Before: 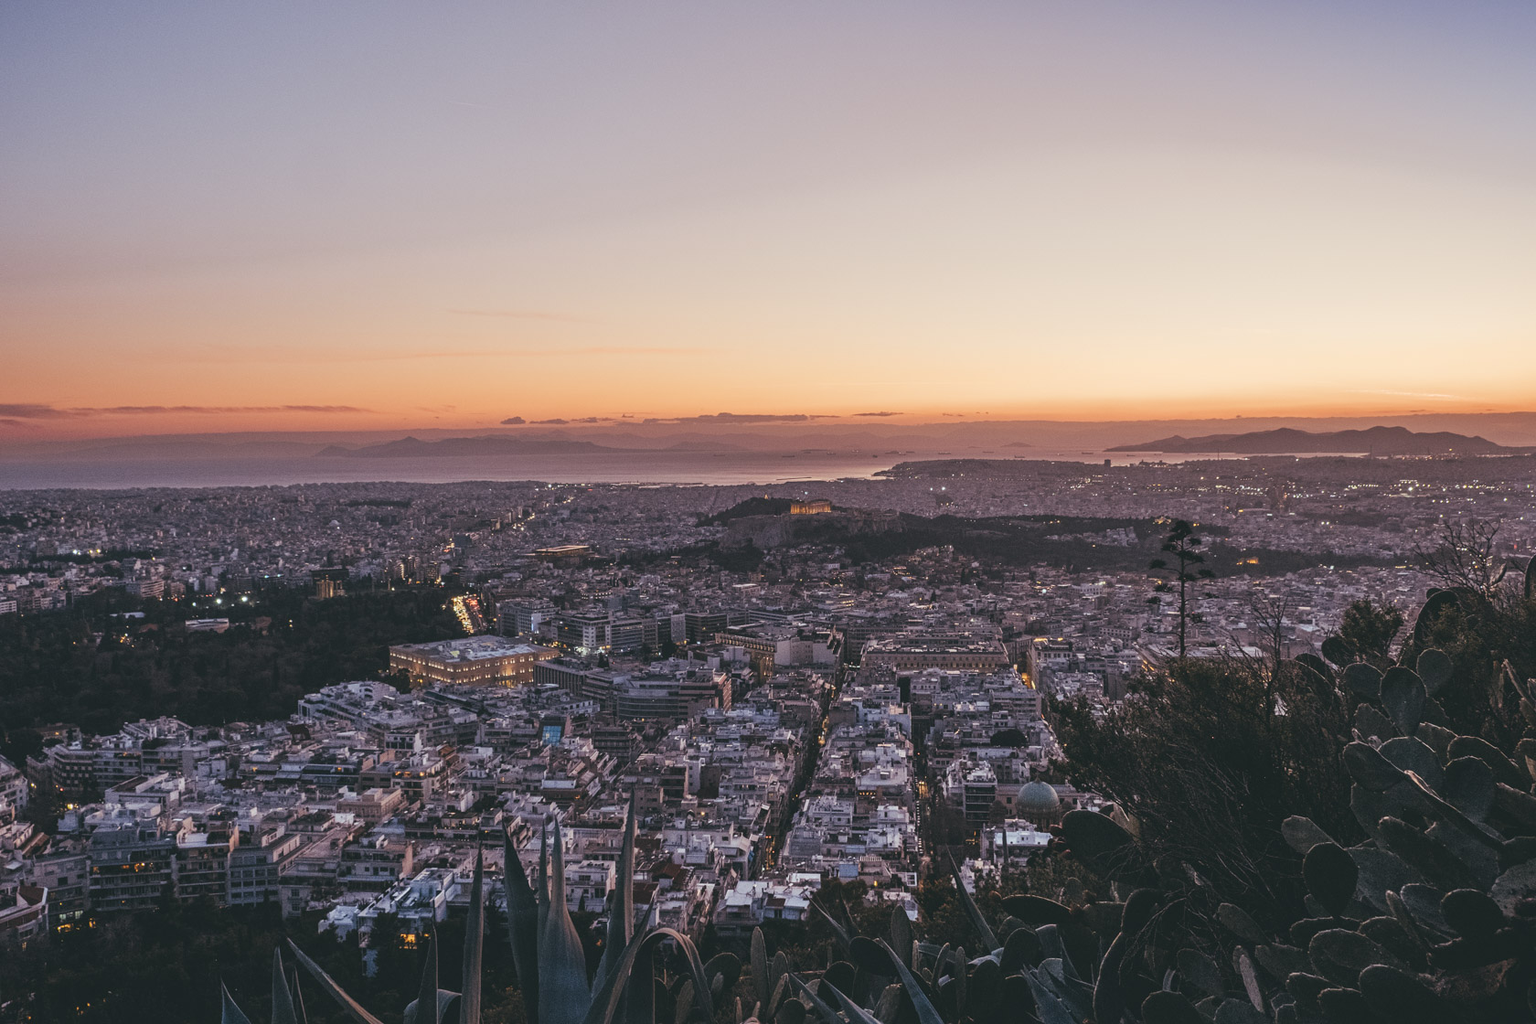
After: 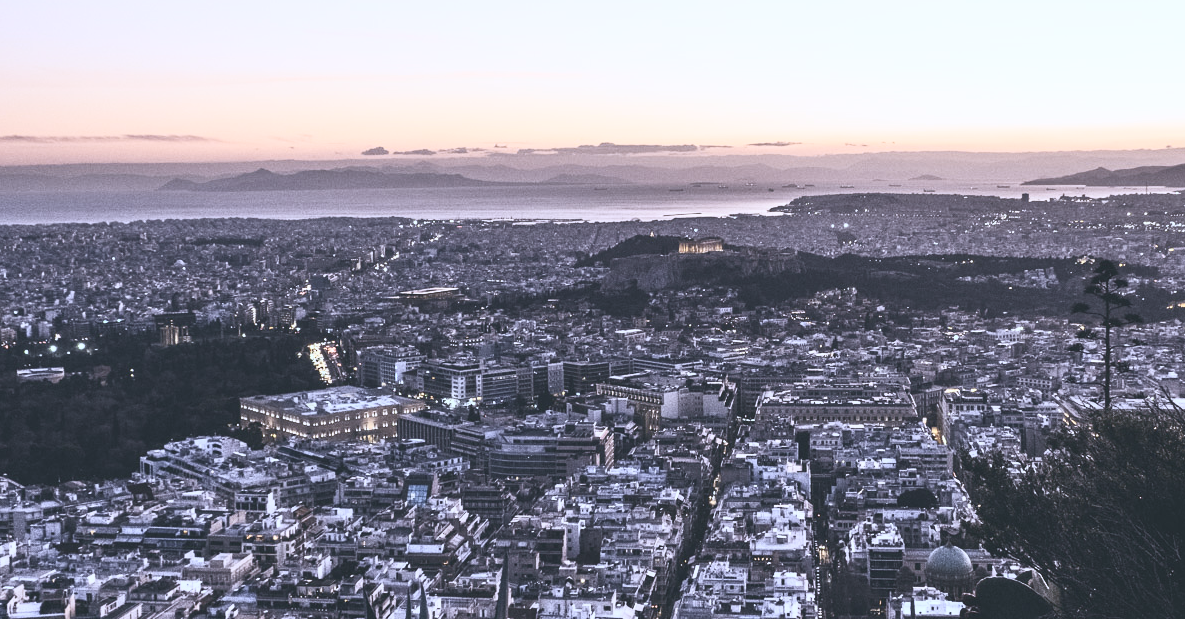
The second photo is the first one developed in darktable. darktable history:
white balance: red 0.871, blue 1.249
exposure: black level correction 0.001, compensate highlight preservation false
crop: left 11.123%, top 27.61%, right 18.3%, bottom 17.034%
contrast brightness saturation: contrast 0.57, brightness 0.57, saturation -0.34
